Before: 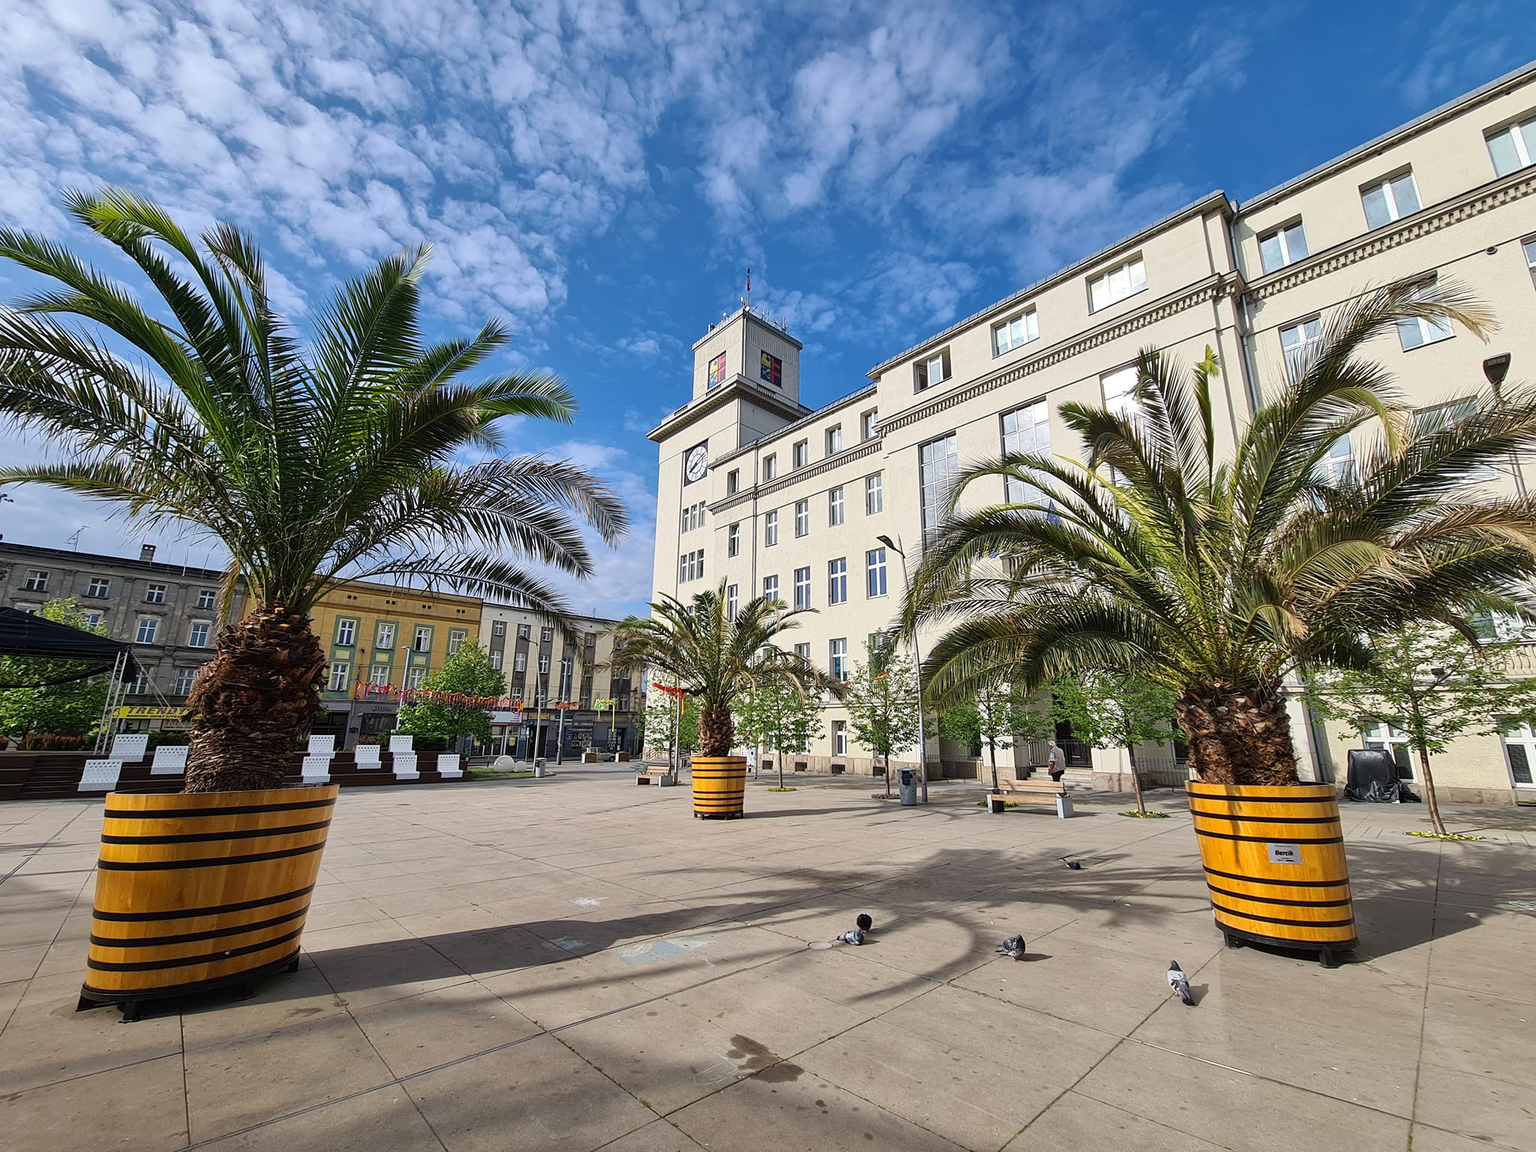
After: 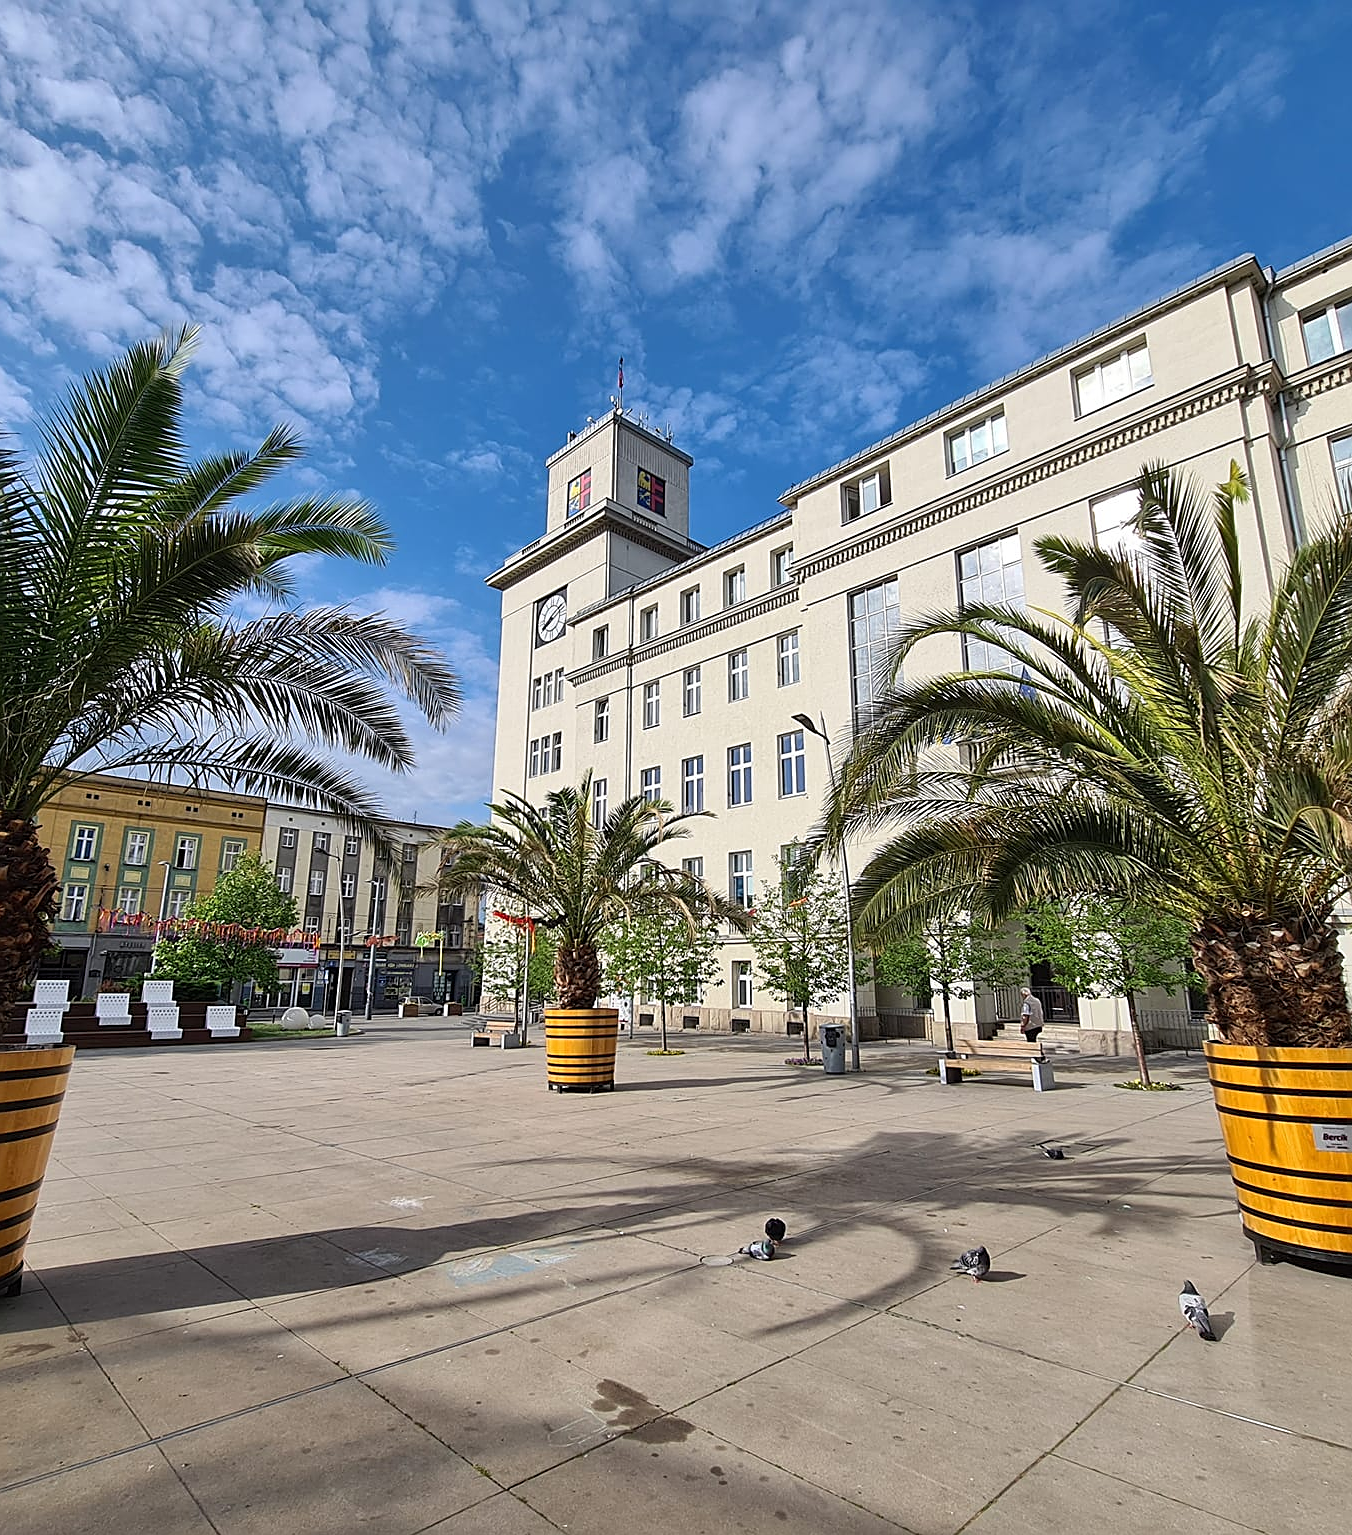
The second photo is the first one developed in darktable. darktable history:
crop and rotate: left 18.442%, right 15.508%
sharpen: on, module defaults
